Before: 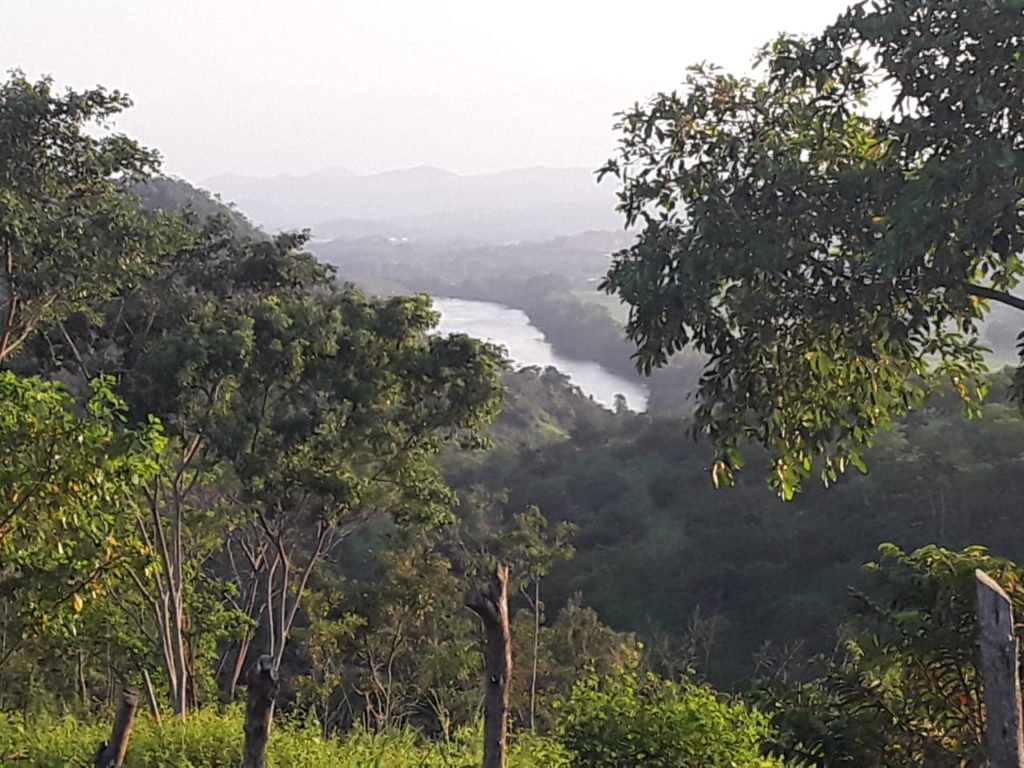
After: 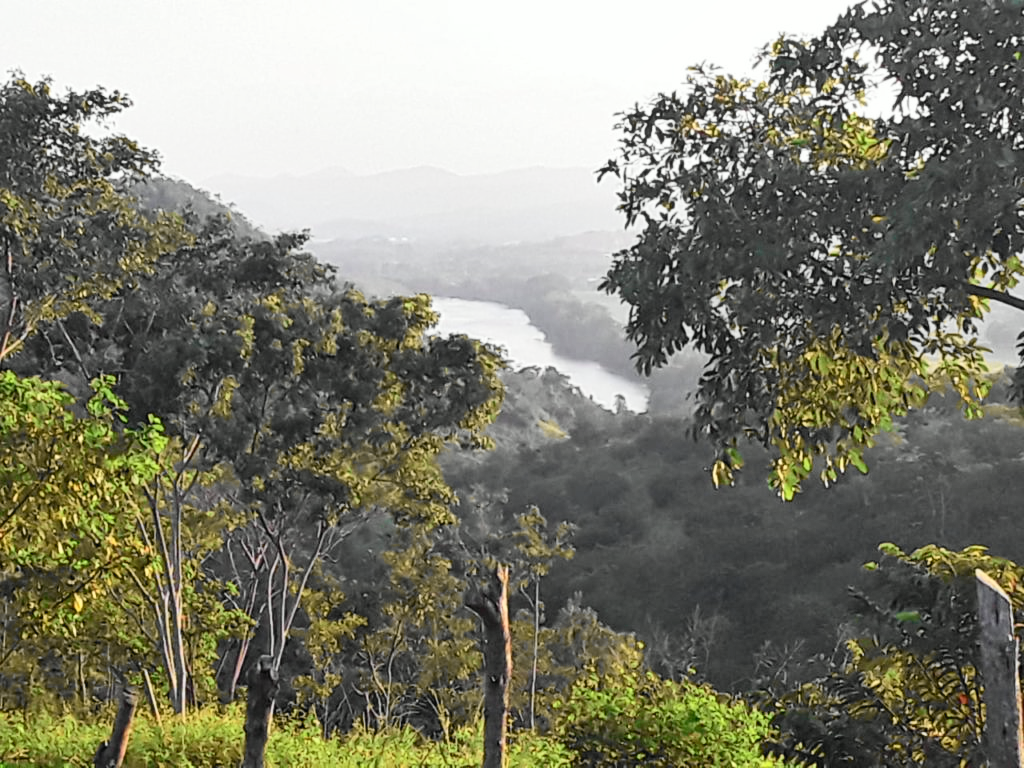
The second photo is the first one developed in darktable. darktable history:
shadows and highlights: soften with gaussian
tone curve: curves: ch0 [(0, 0) (0.055, 0.057) (0.258, 0.307) (0.434, 0.543) (0.517, 0.657) (0.745, 0.874) (1, 1)]; ch1 [(0, 0) (0.346, 0.307) (0.418, 0.383) (0.46, 0.439) (0.482, 0.493) (0.502, 0.497) (0.517, 0.506) (0.55, 0.561) (0.588, 0.61) (0.646, 0.688) (1, 1)]; ch2 [(0, 0) (0.346, 0.34) (0.431, 0.45) (0.485, 0.499) (0.5, 0.503) (0.527, 0.508) (0.545, 0.562) (0.679, 0.706) (1, 1)], color space Lab, independent channels, preserve colors none
